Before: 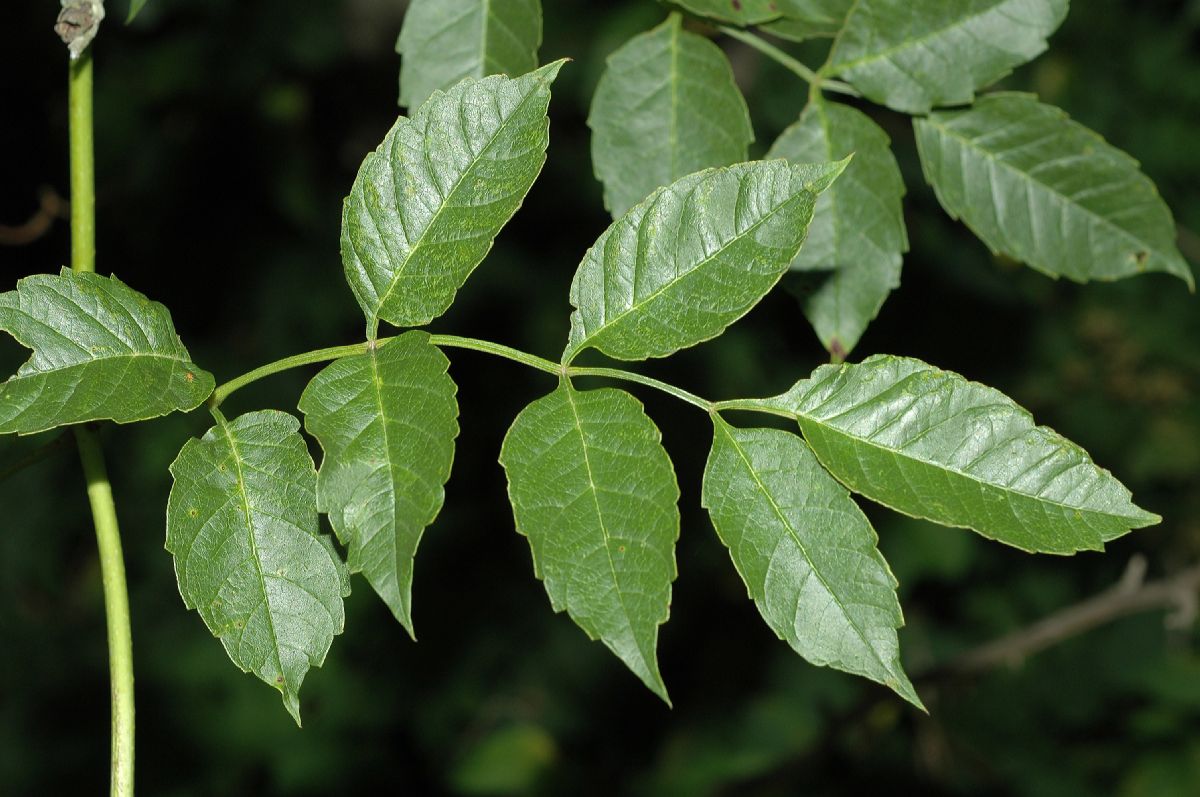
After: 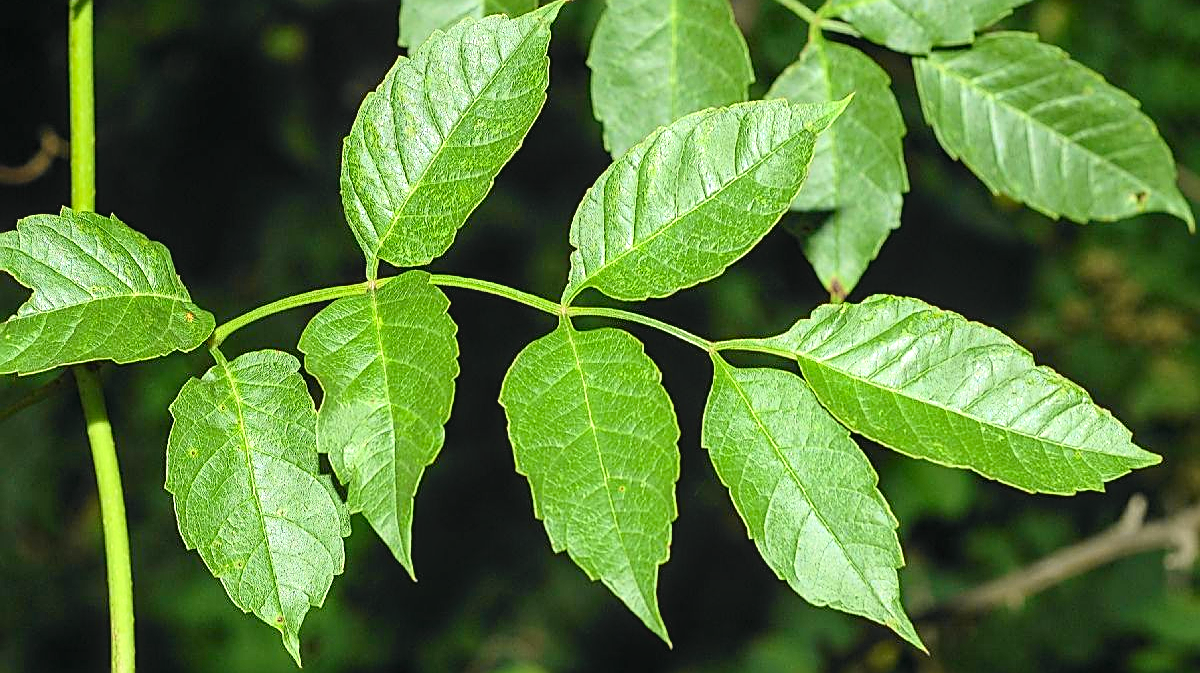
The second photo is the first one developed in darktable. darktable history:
tone equalizer: on, module defaults
exposure: exposure 0.6 EV, compensate highlight preservation false
crop: top 7.623%, bottom 7.832%
sharpen: amount 0.913
local contrast: on, module defaults
tone curve: curves: ch0 [(0, 0.012) (0.093, 0.11) (0.345, 0.425) (0.457, 0.562) (0.628, 0.738) (0.839, 0.909) (0.998, 0.978)]; ch1 [(0, 0) (0.437, 0.408) (0.472, 0.47) (0.502, 0.497) (0.527, 0.523) (0.568, 0.577) (0.62, 0.66) (0.669, 0.748) (0.859, 0.899) (1, 1)]; ch2 [(0, 0) (0.33, 0.301) (0.421, 0.443) (0.473, 0.498) (0.509, 0.502) (0.535, 0.545) (0.549, 0.576) (0.644, 0.703) (1, 1)], color space Lab, independent channels, preserve colors none
levels: black 0.031%
